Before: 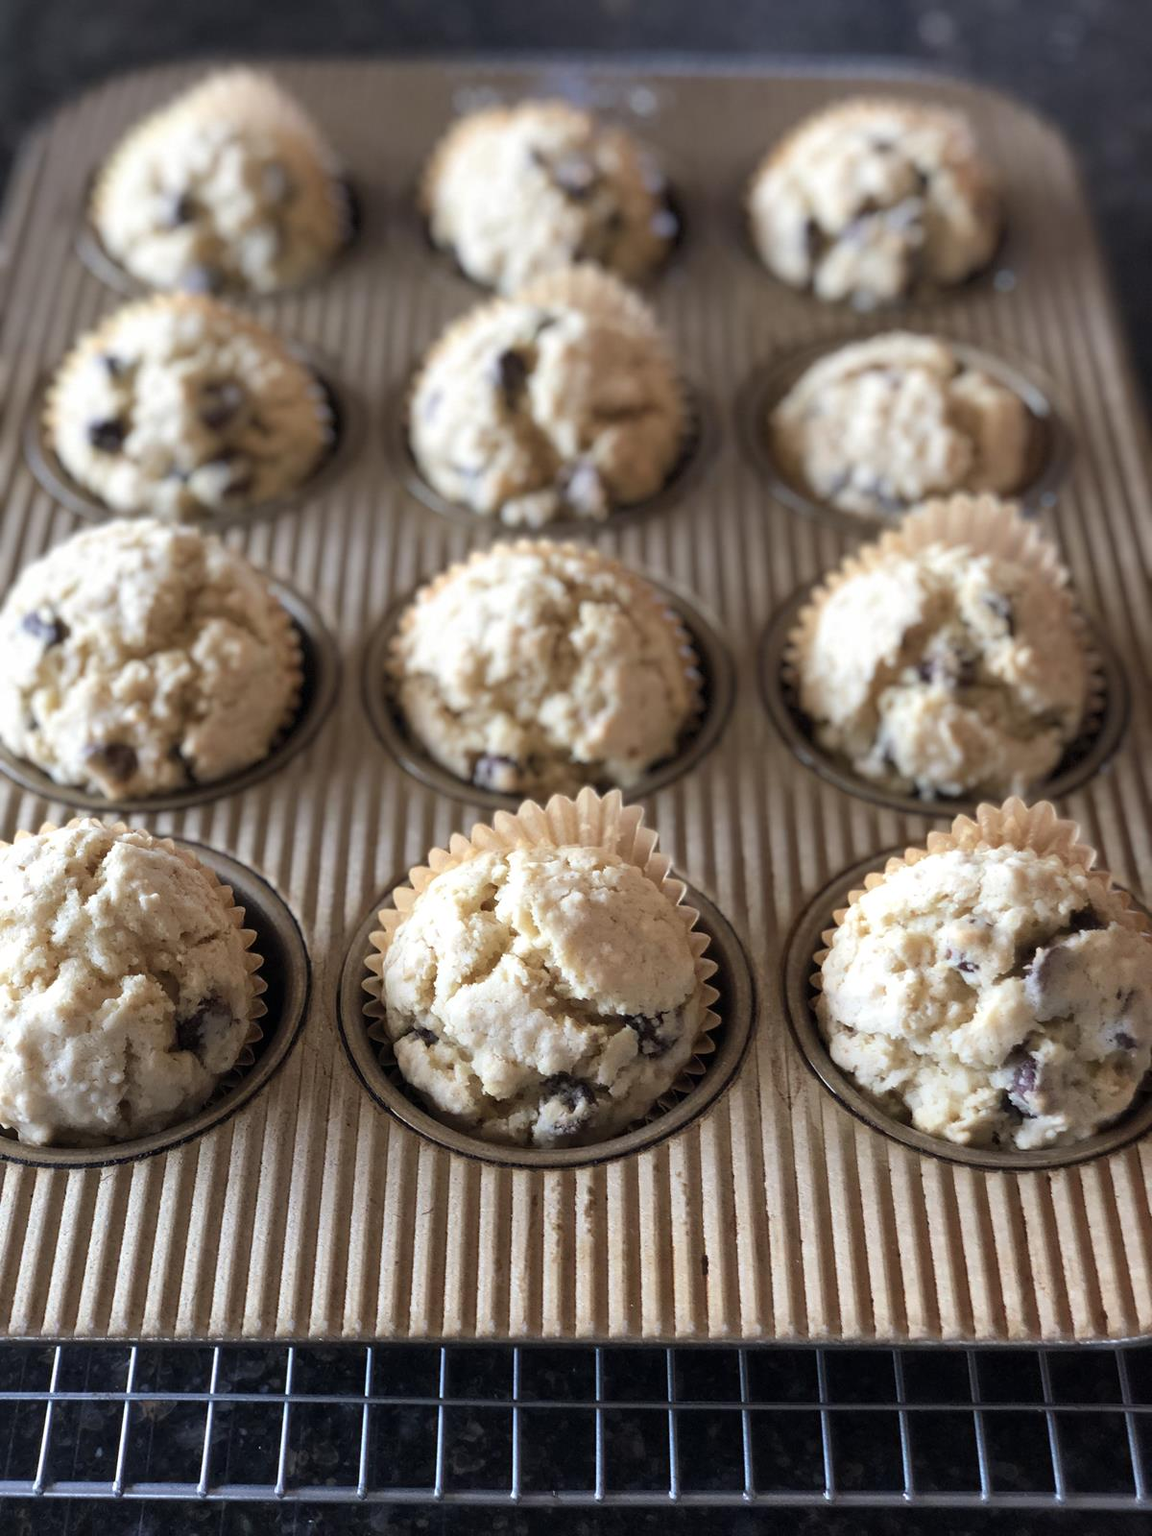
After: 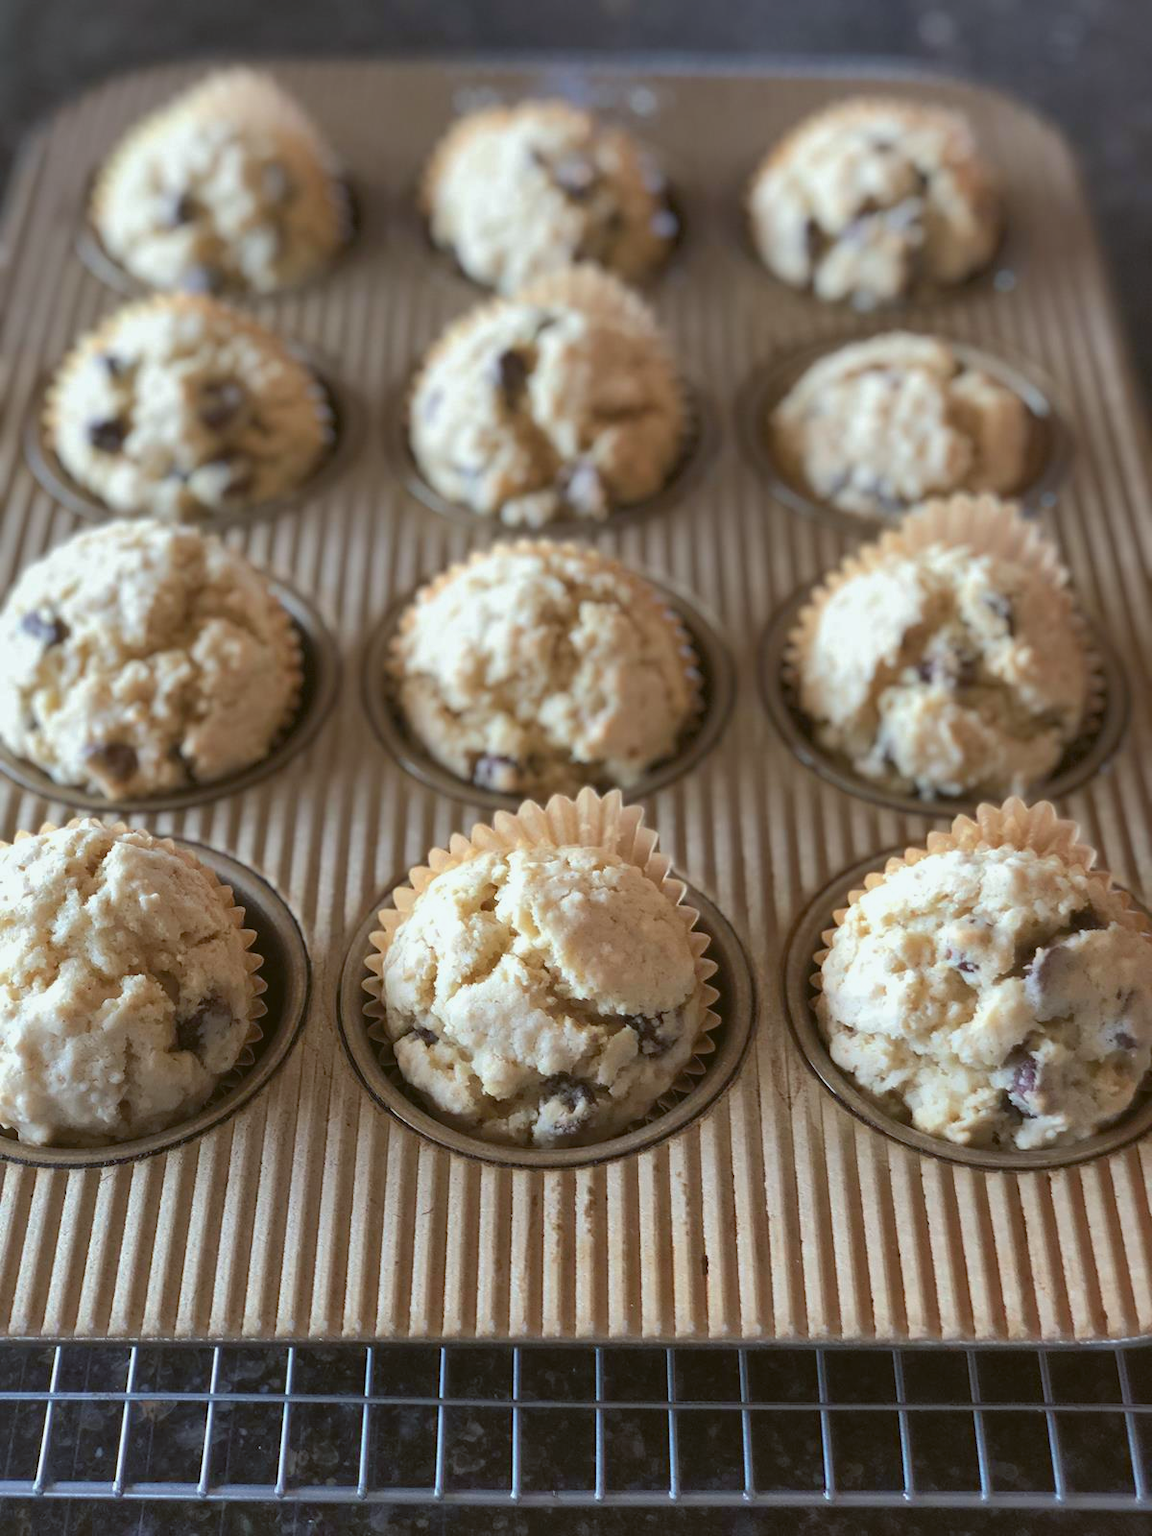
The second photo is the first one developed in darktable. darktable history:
shadows and highlights: on, module defaults
color balance: lift [1.004, 1.002, 1.002, 0.998], gamma [1, 1.007, 1.002, 0.993], gain [1, 0.977, 1.013, 1.023], contrast -3.64%
